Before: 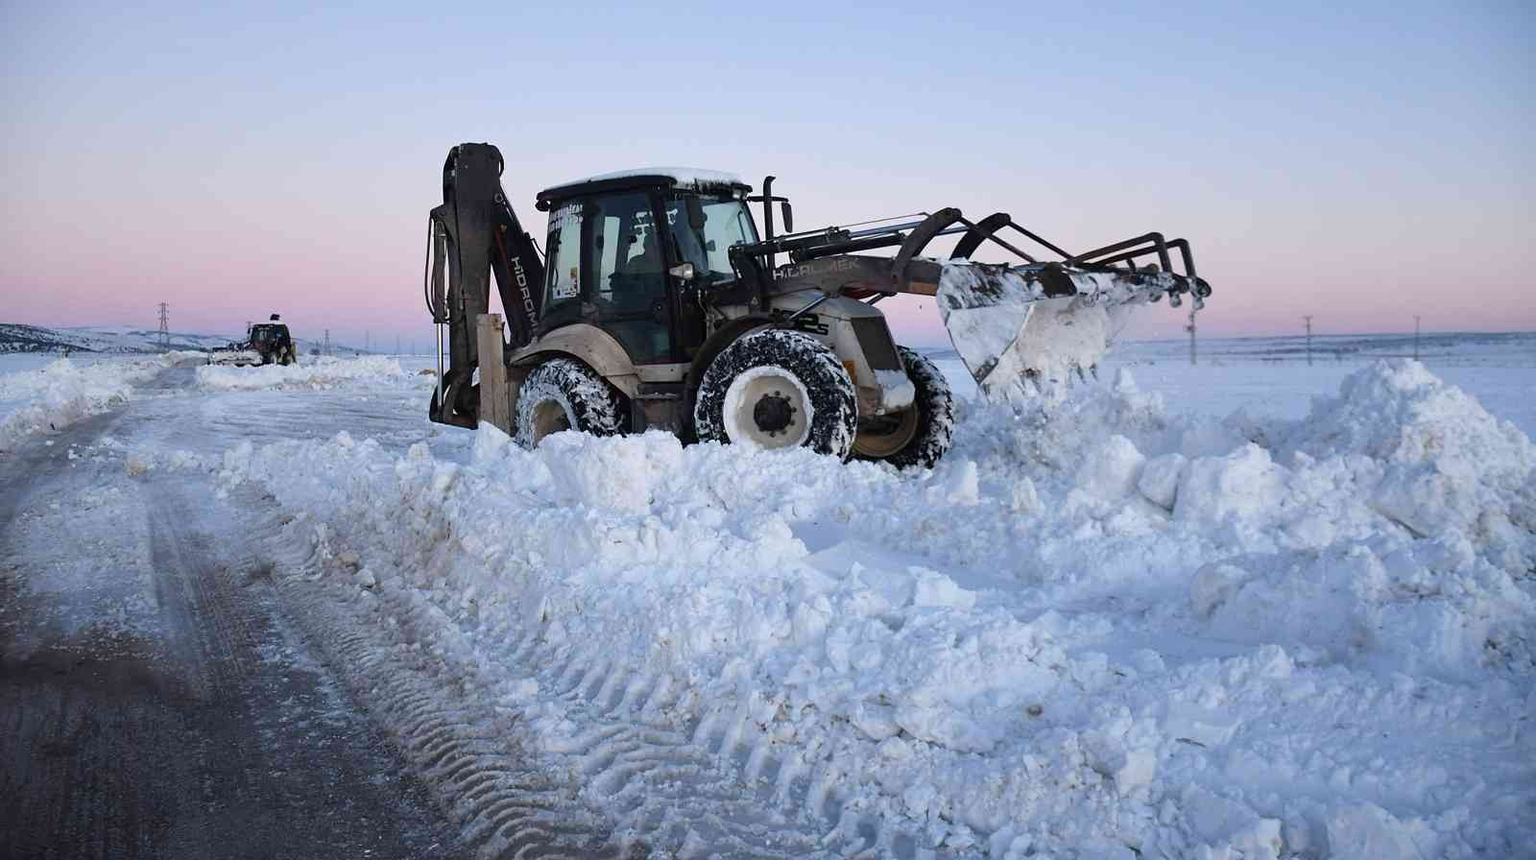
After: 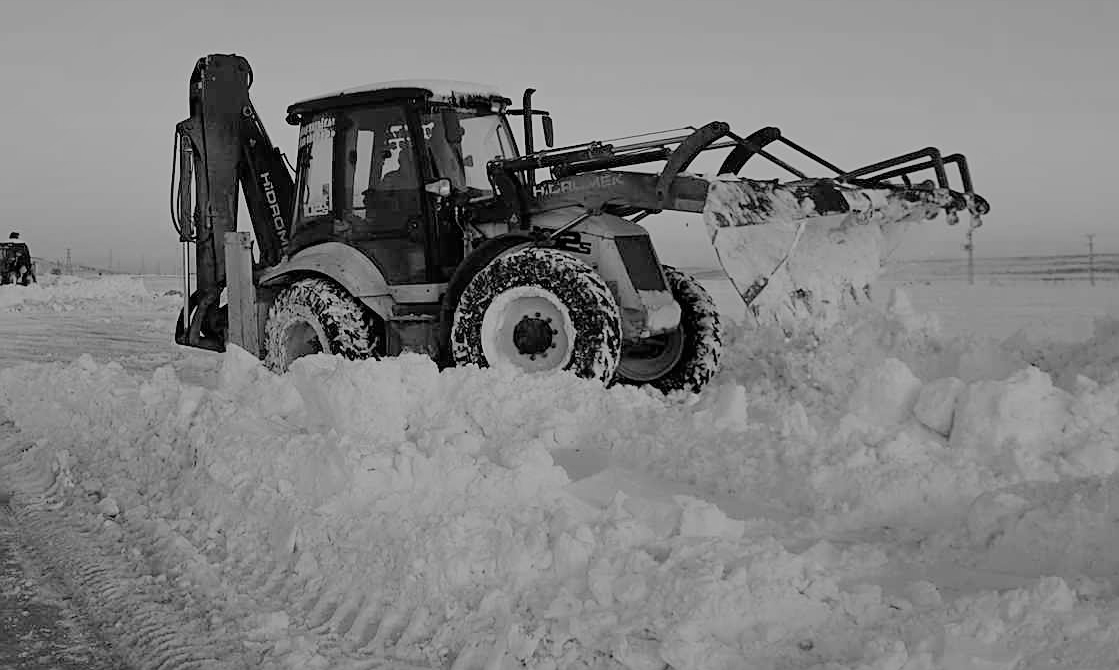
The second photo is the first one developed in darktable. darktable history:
crop and rotate: left 17.046%, top 10.659%, right 12.989%, bottom 14.553%
sharpen: on, module defaults
contrast brightness saturation: saturation -1
tone equalizer: on, module defaults
bloom: size 5%, threshold 95%, strength 15%
filmic rgb: white relative exposure 8 EV, threshold 3 EV, hardness 2.44, latitude 10.07%, contrast 0.72, highlights saturation mix 10%, shadows ↔ highlights balance 1.38%, color science v4 (2020), enable highlight reconstruction true
shadows and highlights: radius 125.46, shadows 30.51, highlights -30.51, low approximation 0.01, soften with gaussian
